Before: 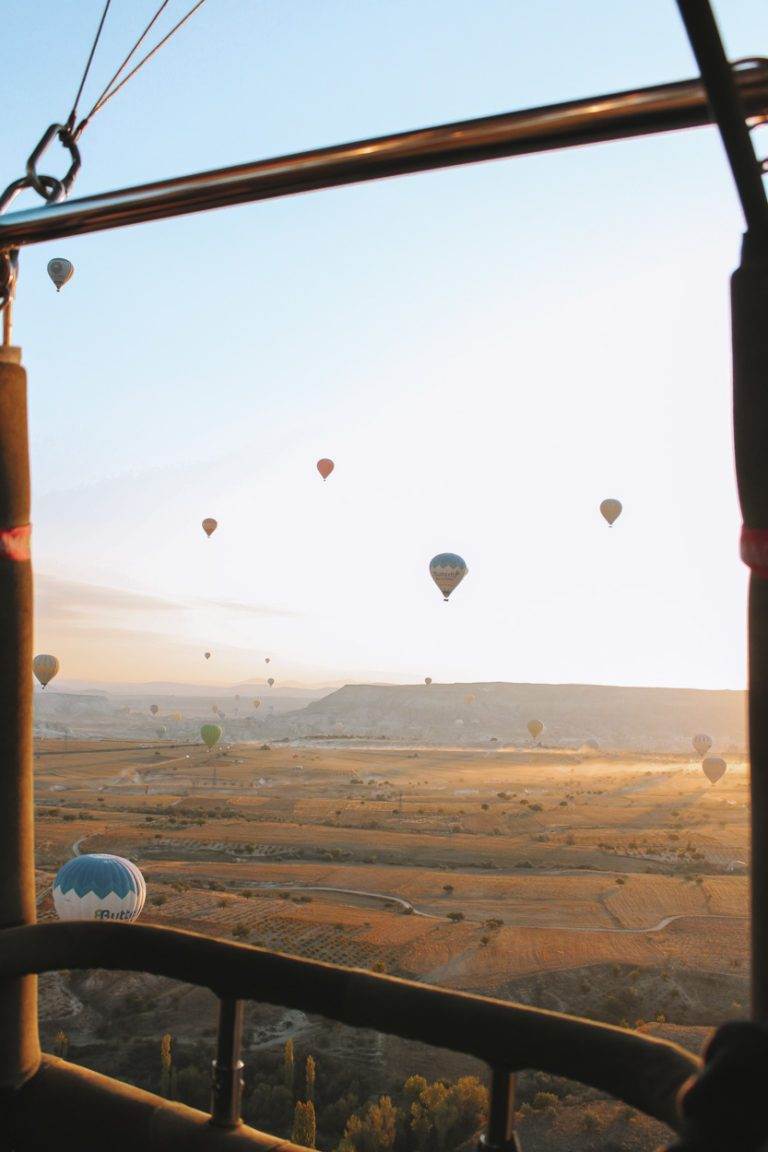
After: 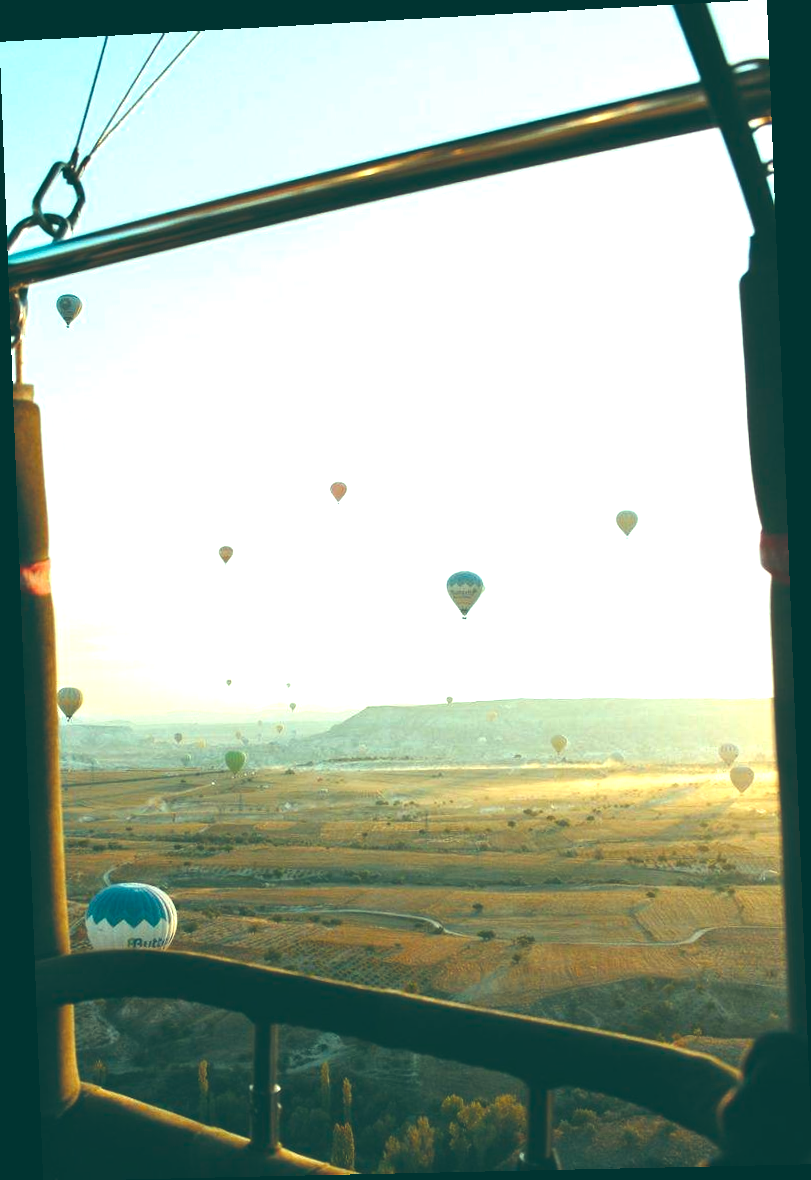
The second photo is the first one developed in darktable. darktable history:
rotate and perspective: rotation -2.22°, lens shift (horizontal) -0.022, automatic cropping off
color zones: curves: ch0 [(0, 0.5) (0.143, 0.5) (0.286, 0.5) (0.429, 0.5) (0.571, 0.5) (0.714, 0.476) (0.857, 0.5) (1, 0.5)]; ch2 [(0, 0.5) (0.143, 0.5) (0.286, 0.5) (0.429, 0.5) (0.571, 0.5) (0.714, 0.487) (0.857, 0.5) (1, 0.5)]
color balance rgb: shadows lift › luminance -7.7%, shadows lift › chroma 2.13%, shadows lift › hue 165.27°, power › luminance -7.77%, power › chroma 1.1%, power › hue 215.88°, highlights gain › luminance 15.15%, highlights gain › chroma 7%, highlights gain › hue 125.57°, global offset › luminance -0.33%, global offset › chroma 0.11%, global offset › hue 165.27°, perceptual saturation grading › global saturation 24.42%, perceptual saturation grading › highlights -24.42%, perceptual saturation grading › mid-tones 24.42%, perceptual saturation grading › shadows 40%, perceptual brilliance grading › global brilliance -5%, perceptual brilliance grading › highlights 24.42%, perceptual brilliance grading › mid-tones 7%, perceptual brilliance grading › shadows -5%
tone equalizer: on, module defaults
exposure: black level correction -0.041, exposure 0.064 EV, compensate highlight preservation false
